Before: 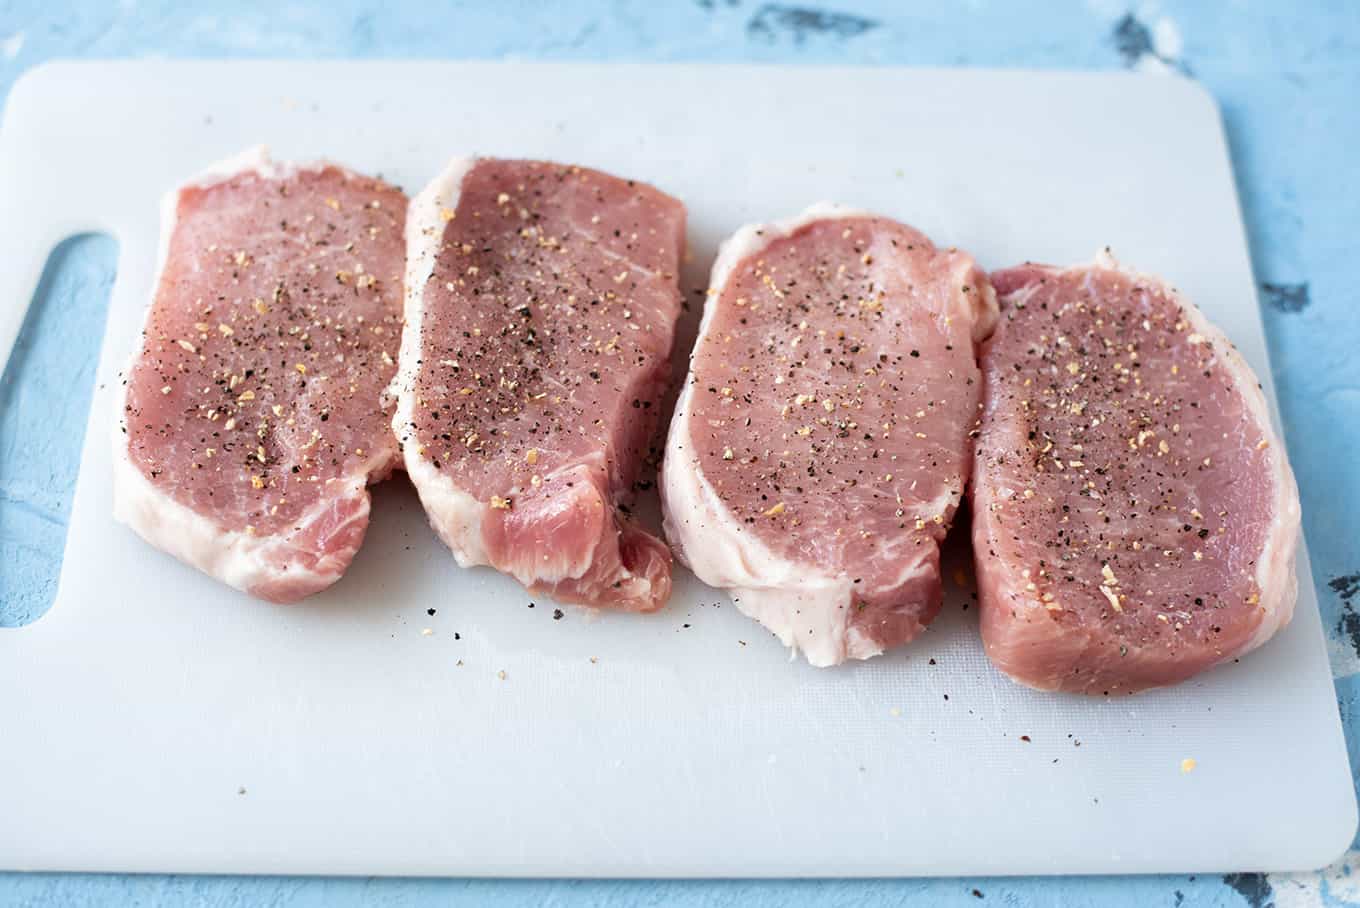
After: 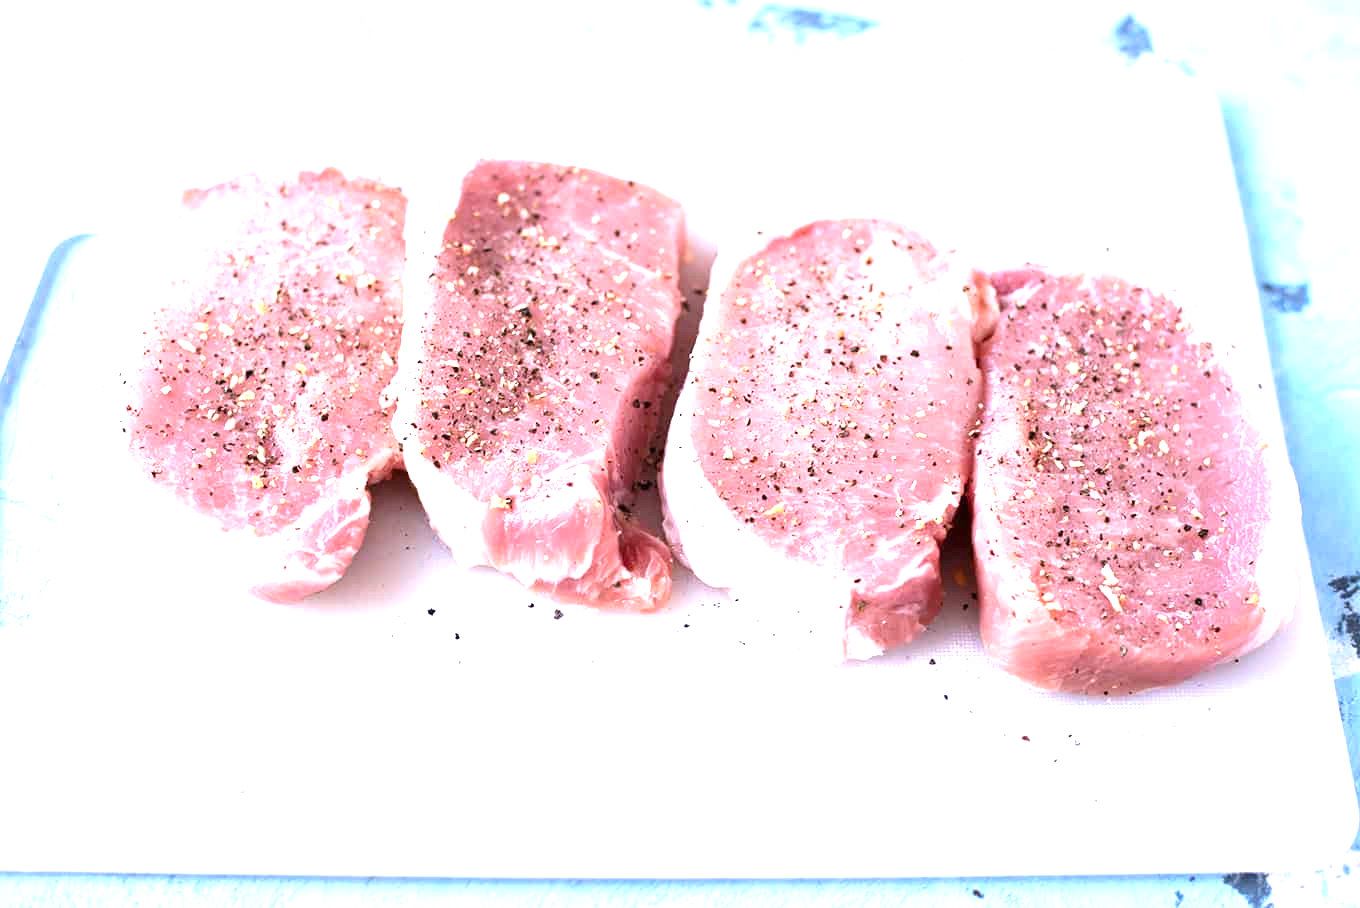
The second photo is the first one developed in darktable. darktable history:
white balance: red 1.066, blue 1.119
exposure: black level correction 0, exposure 1.3 EV, compensate exposure bias true, compensate highlight preservation false
